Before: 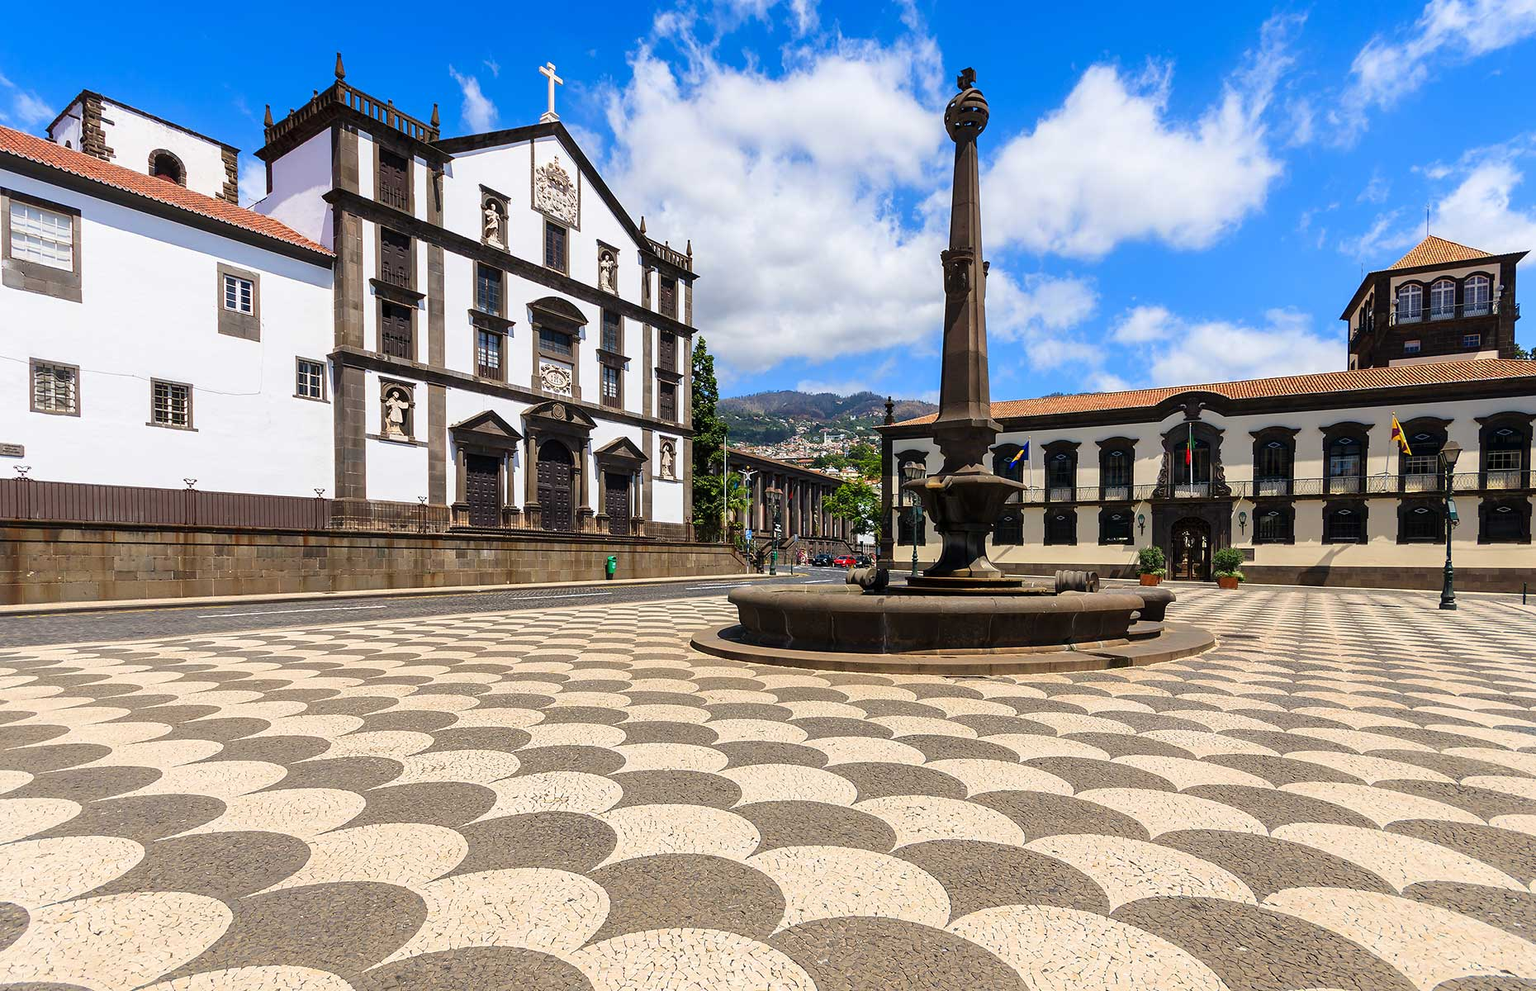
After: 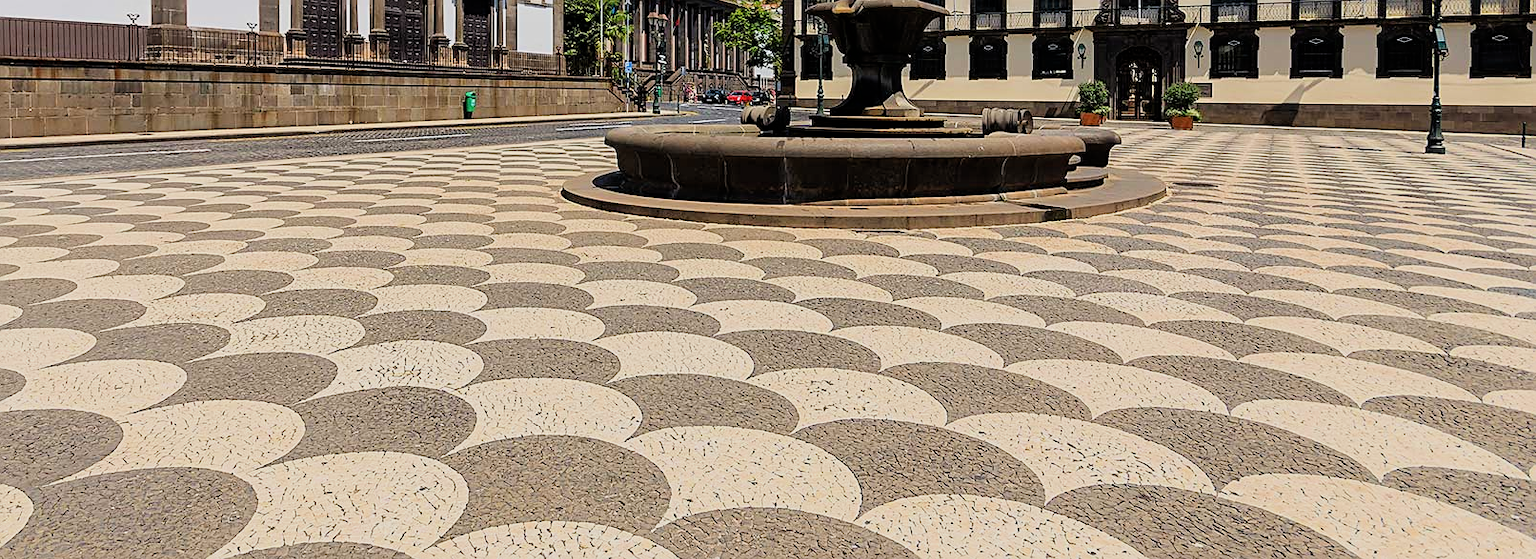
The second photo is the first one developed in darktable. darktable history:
exposure: exposure 0.2 EV, compensate highlight preservation false
filmic rgb: black relative exposure -7.65 EV, white relative exposure 4.56 EV, hardness 3.61, color science v6 (2022)
sharpen: on, module defaults
crop and rotate: left 13.306%, top 48.129%, bottom 2.928%
